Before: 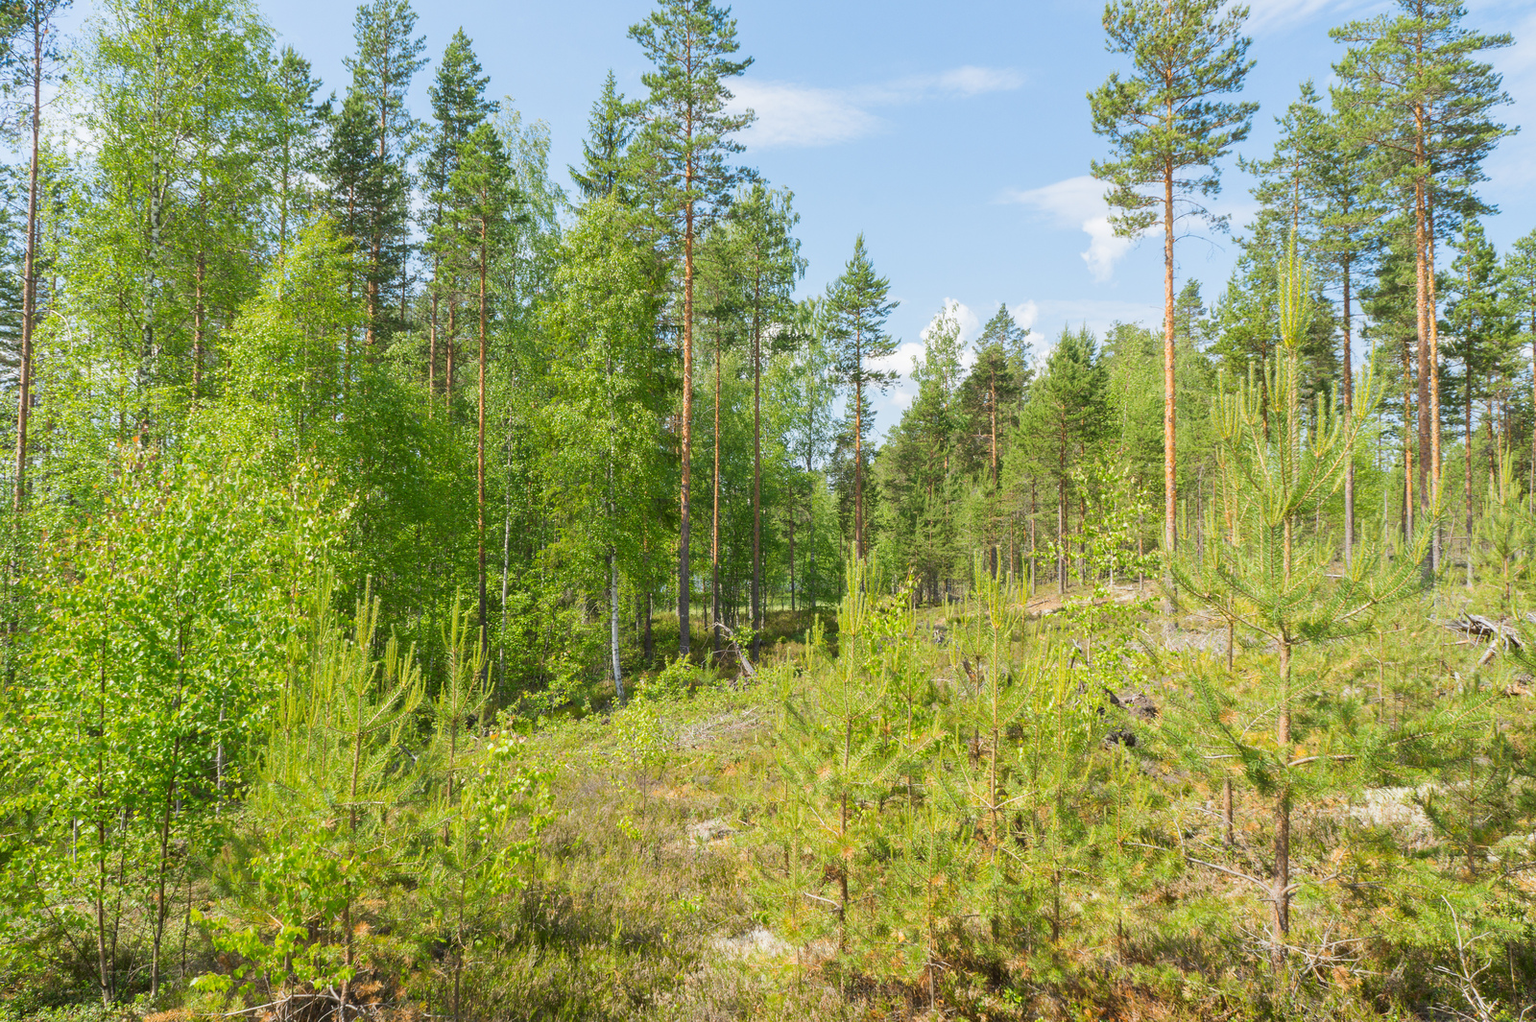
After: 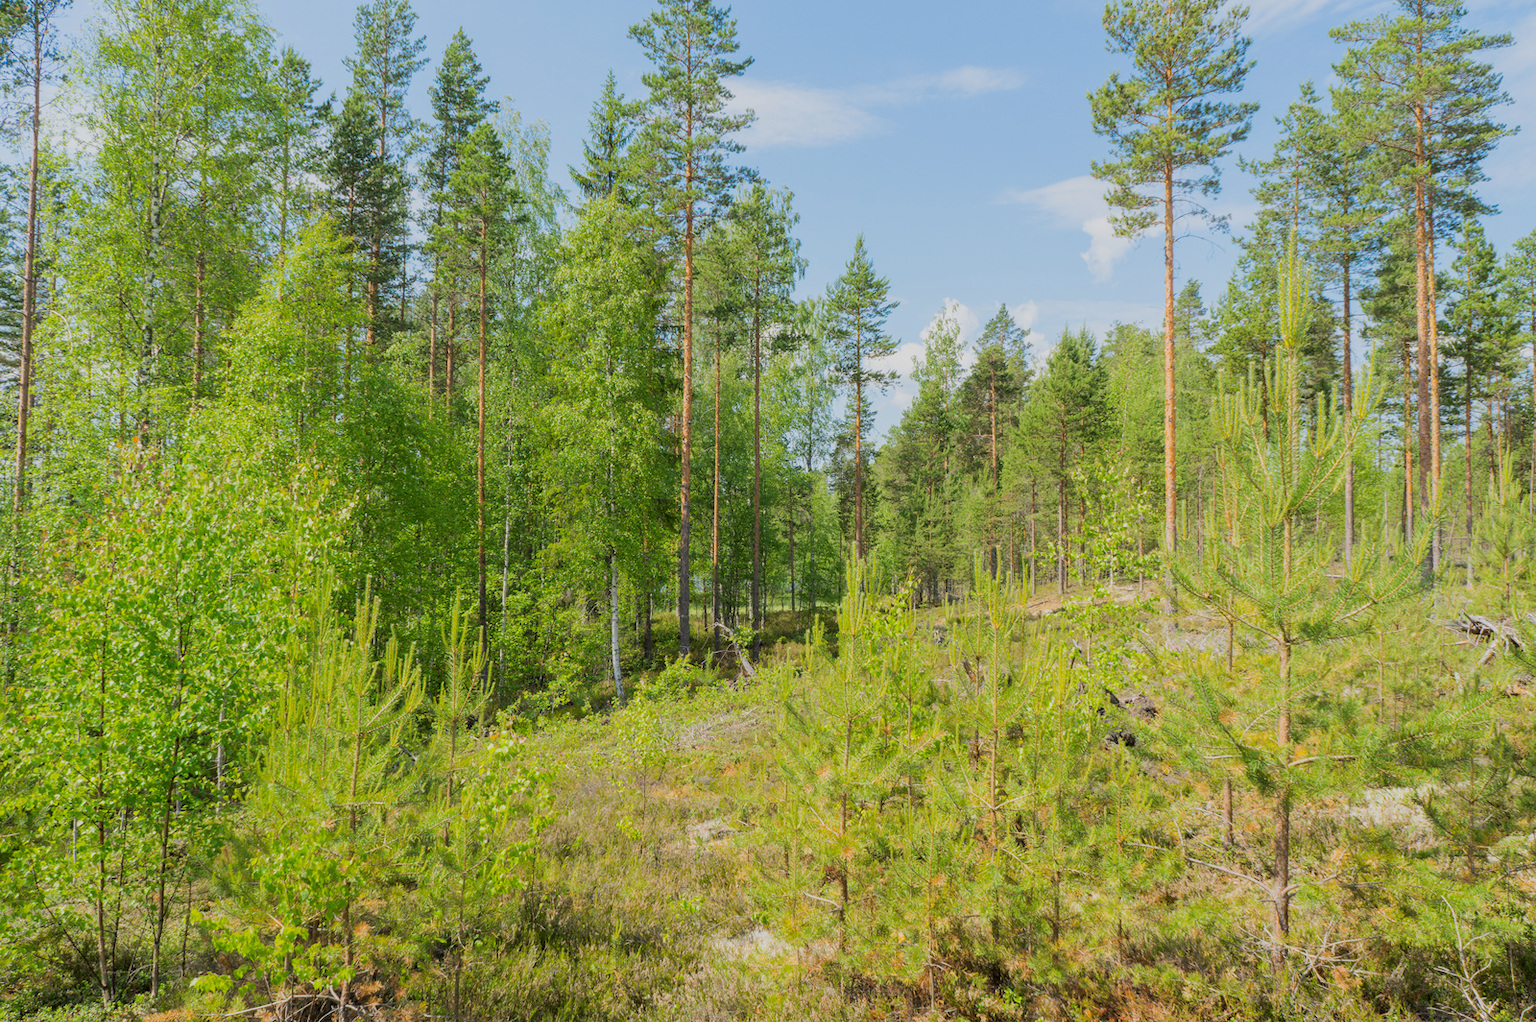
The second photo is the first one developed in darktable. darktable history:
filmic rgb: middle gray luminance 18.41%, black relative exposure -9.02 EV, white relative exposure 3.7 EV, target black luminance 0%, hardness 4.84, latitude 67.99%, contrast 0.94, highlights saturation mix 19.01%, shadows ↔ highlights balance 21.58%, color science v6 (2022)
